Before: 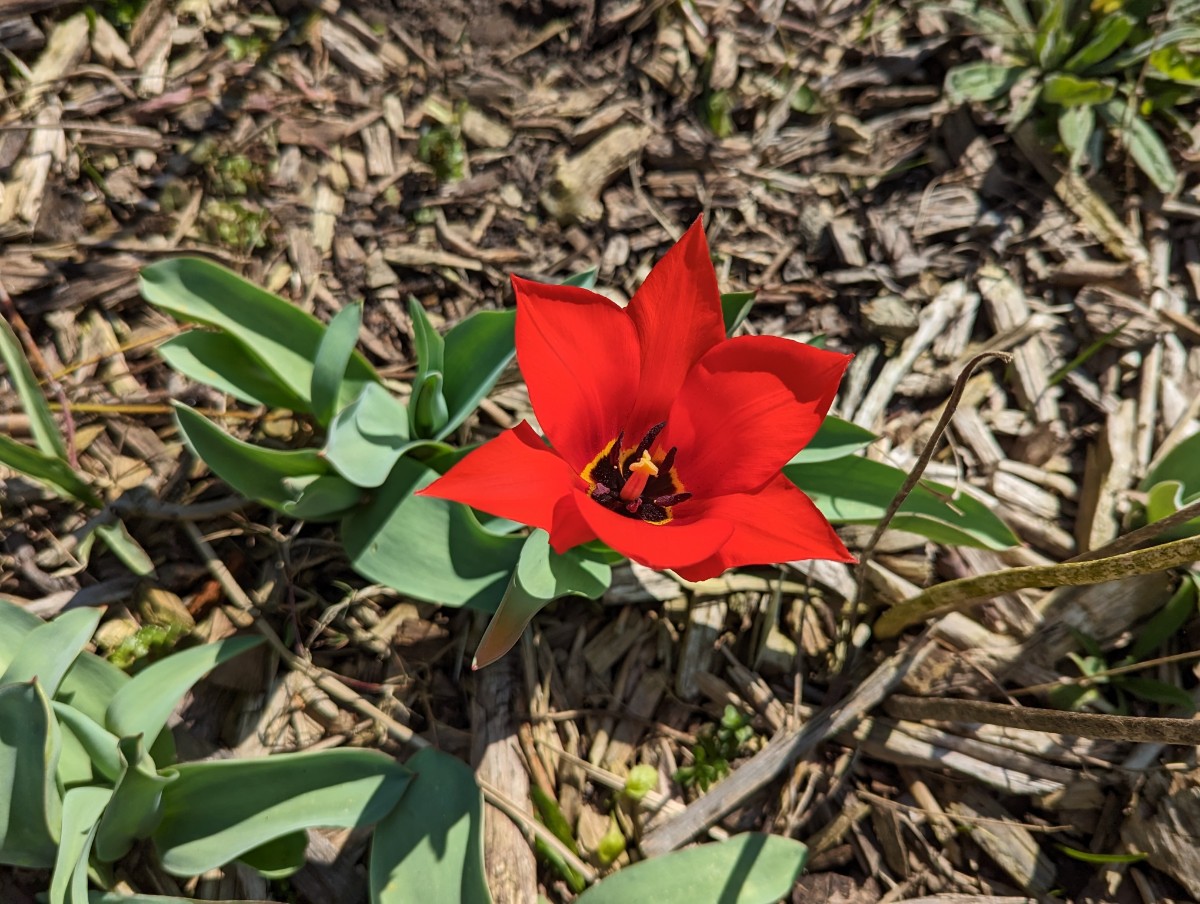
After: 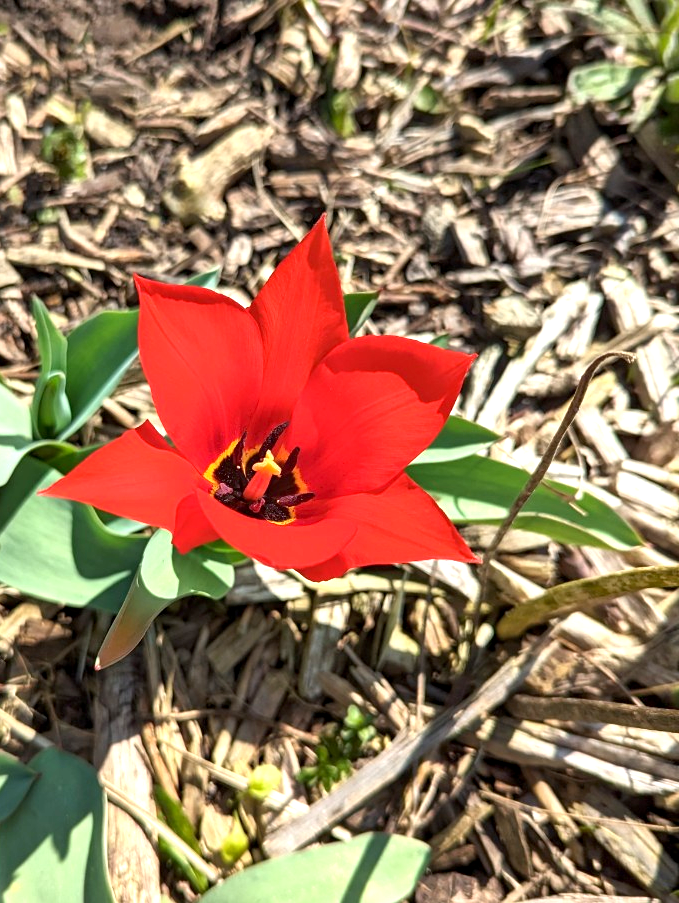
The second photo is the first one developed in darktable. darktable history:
exposure: black level correction 0.001, exposure 1 EV, compensate highlight preservation false
crop: left 31.458%, top 0%, right 11.876%
